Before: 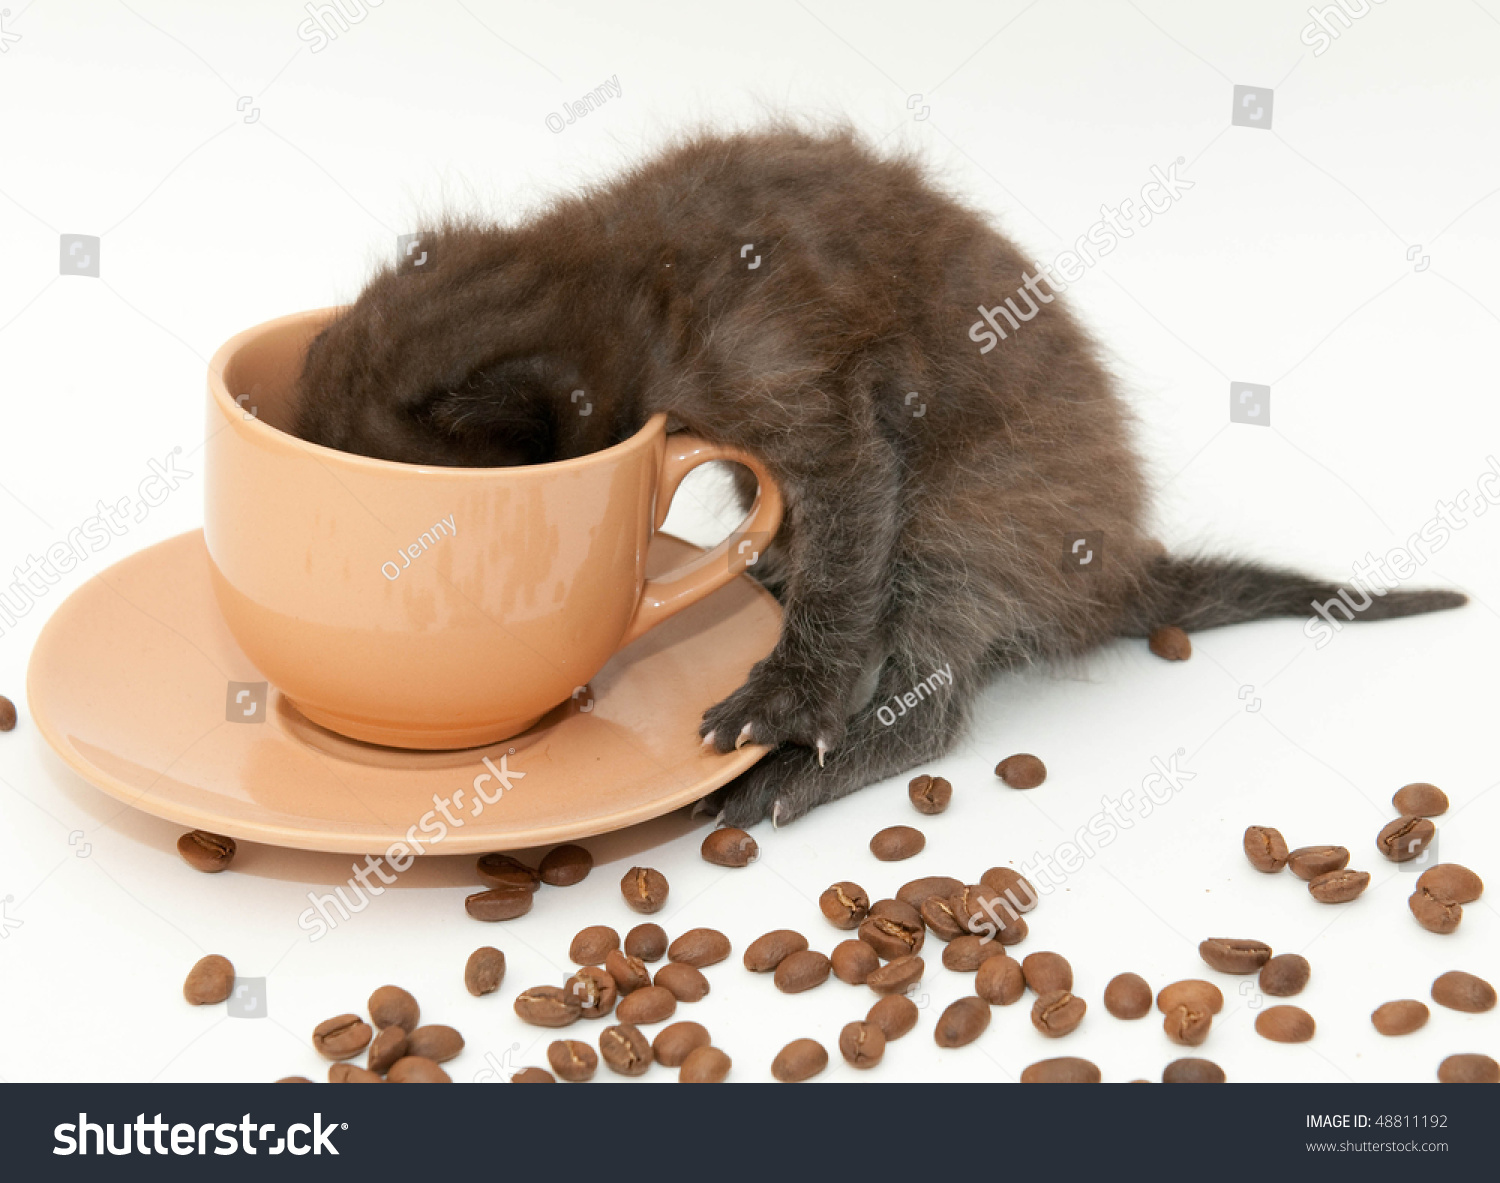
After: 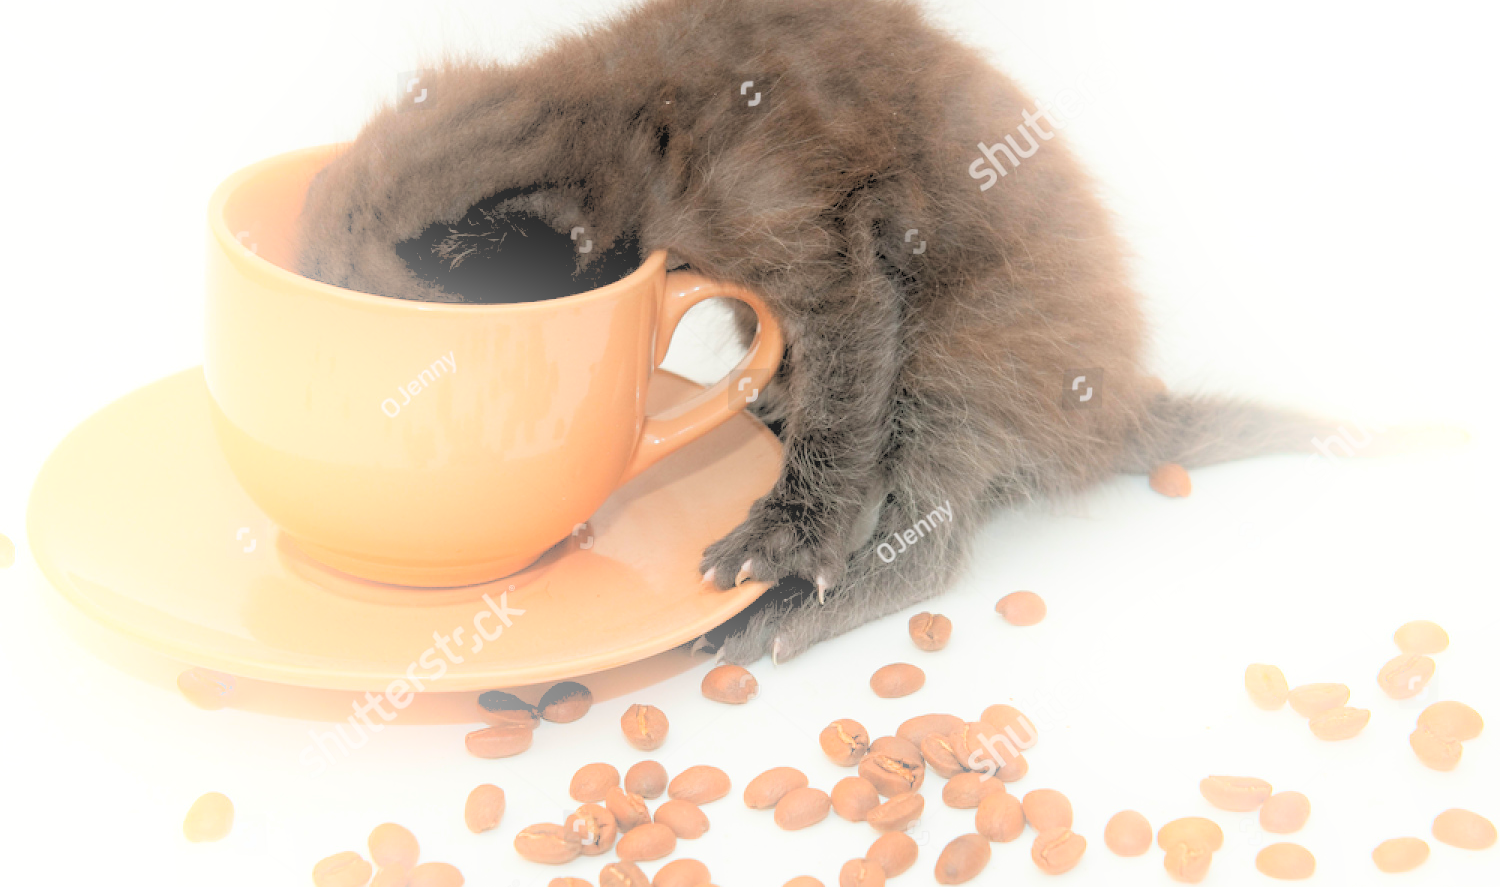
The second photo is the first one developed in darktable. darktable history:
exposure: black level correction -0.015, exposure -0.125 EV, compensate highlight preservation false
bloom: on, module defaults
rgb levels: levels [[0.027, 0.429, 0.996], [0, 0.5, 1], [0, 0.5, 1]]
crop: top 13.819%, bottom 11.169%
